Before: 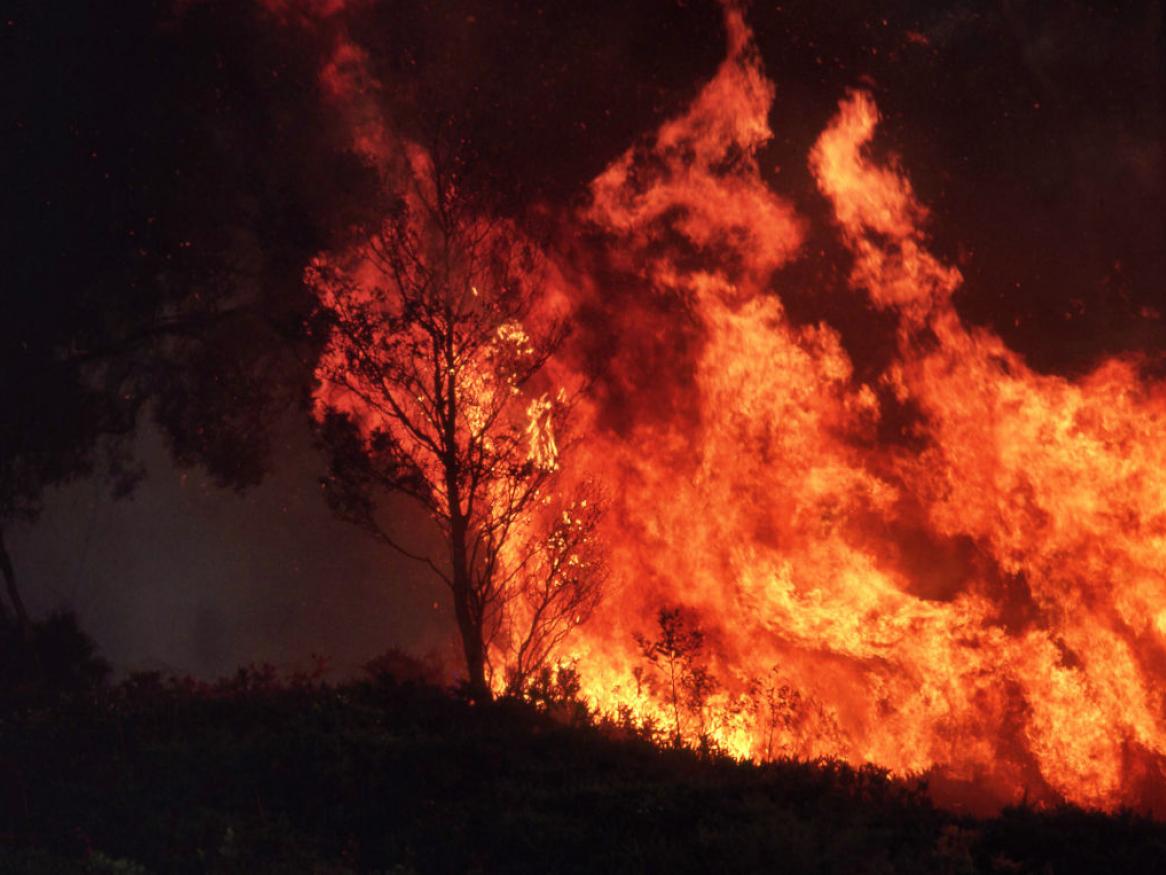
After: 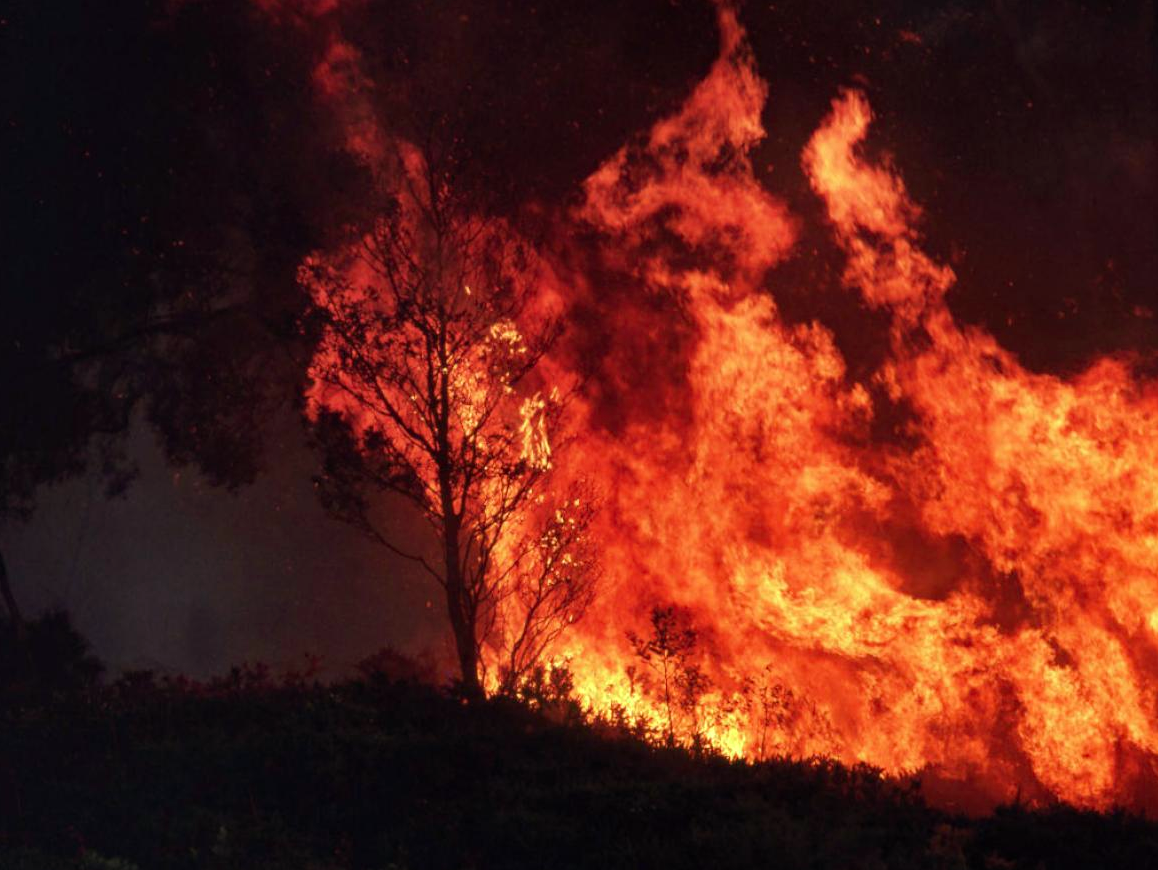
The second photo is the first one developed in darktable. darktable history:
crop and rotate: left 0.651%, top 0.209%, bottom 0.301%
tone equalizer: edges refinement/feathering 500, mask exposure compensation -1.57 EV, preserve details no
haze removal: compatibility mode true, adaptive false
